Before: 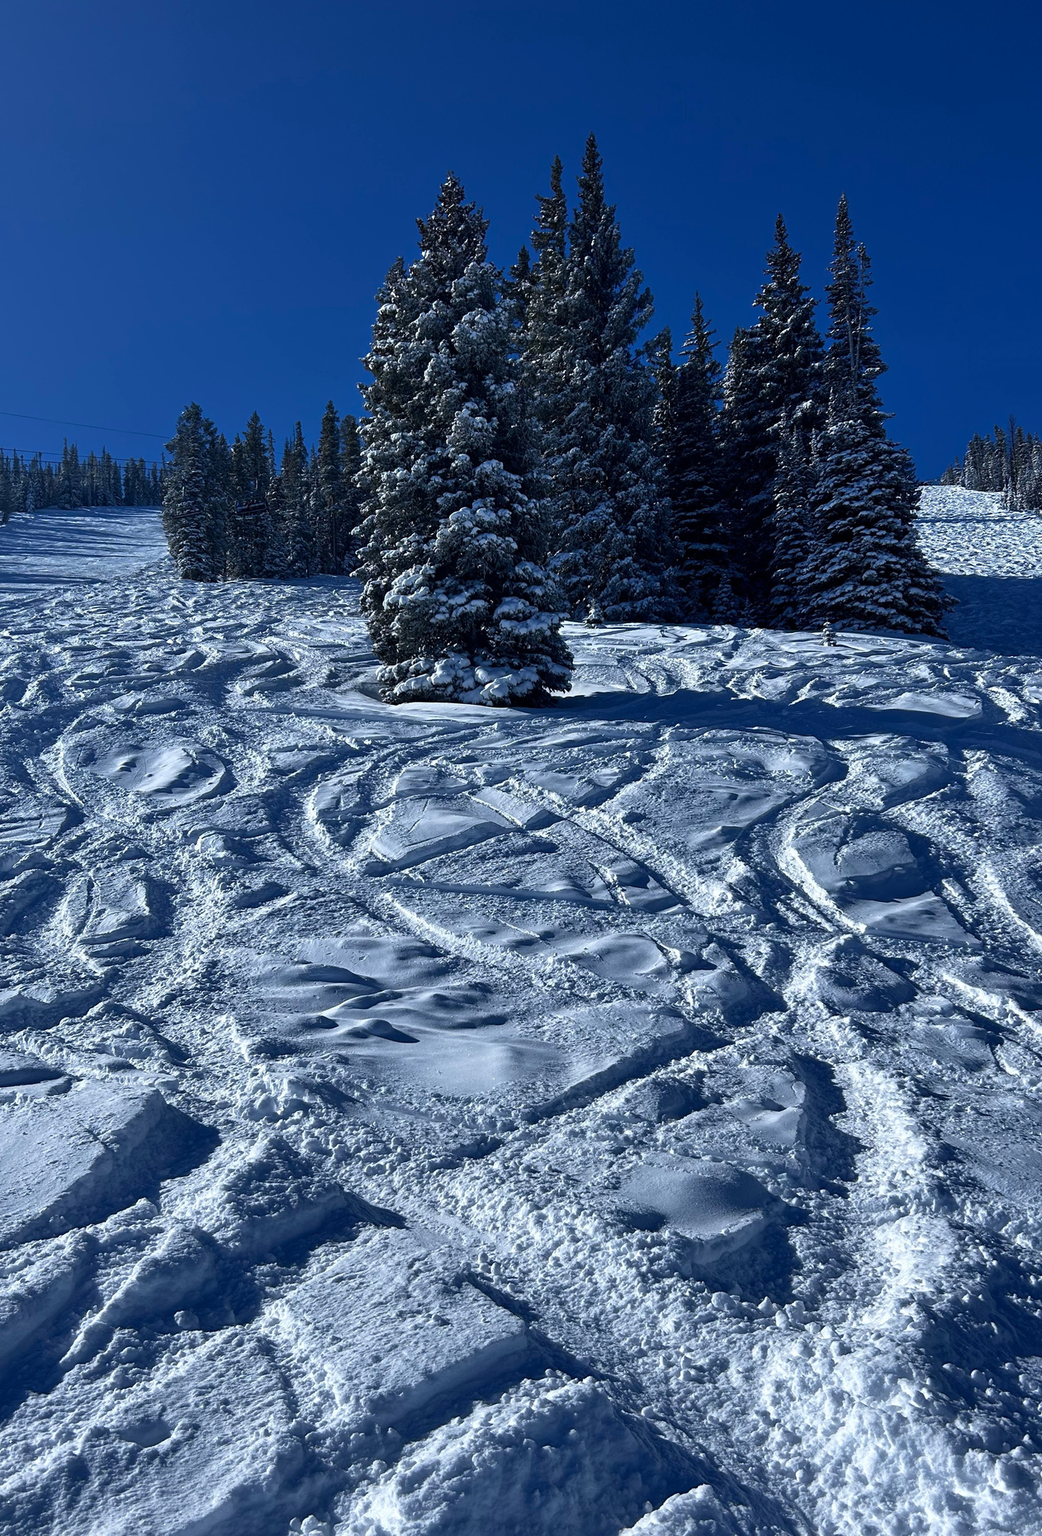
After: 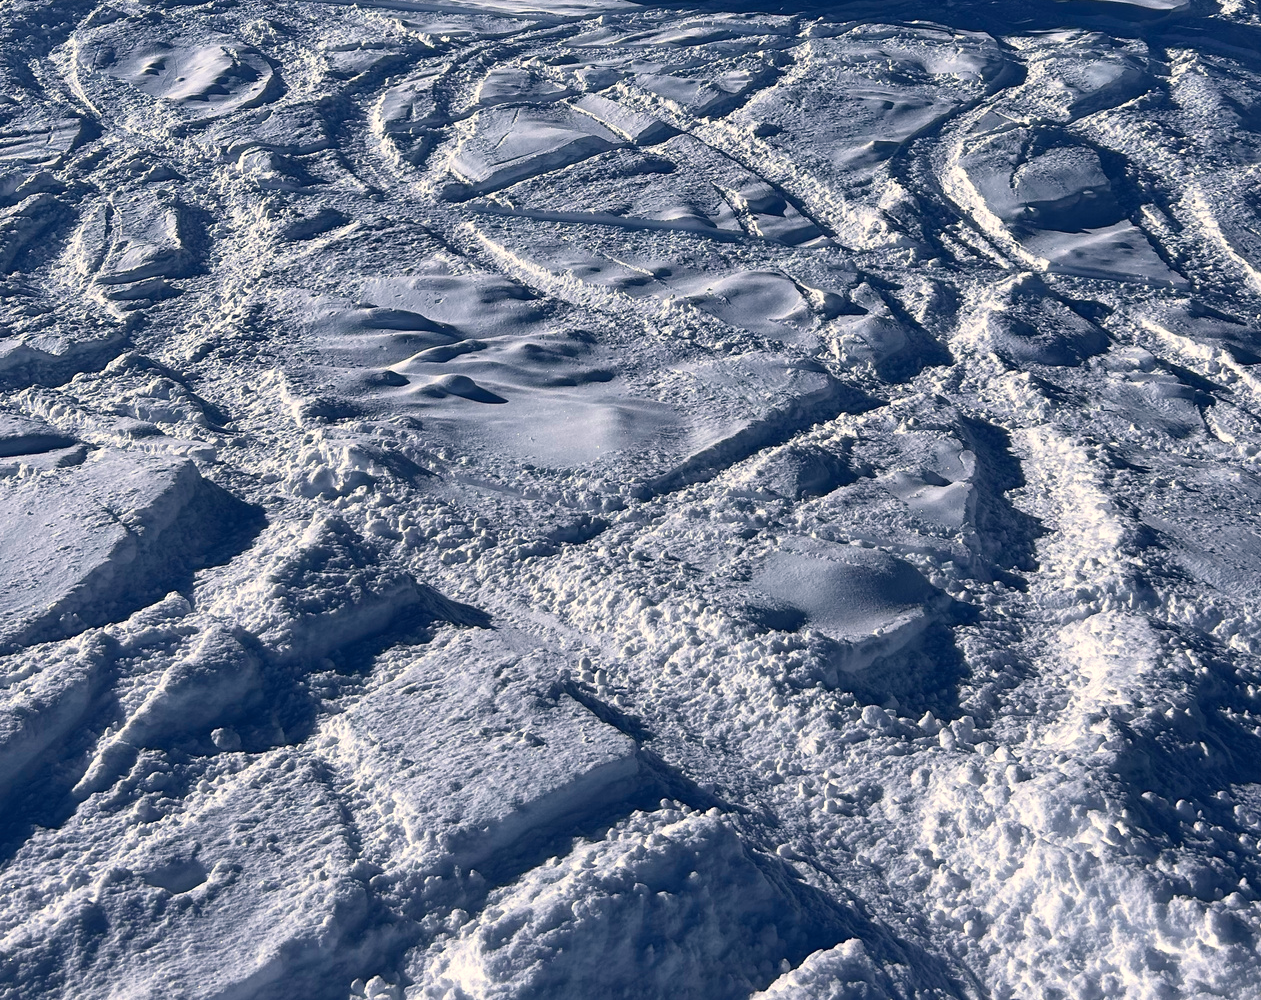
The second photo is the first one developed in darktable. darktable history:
white balance: red 1.127, blue 0.943
crop and rotate: top 46.237%
